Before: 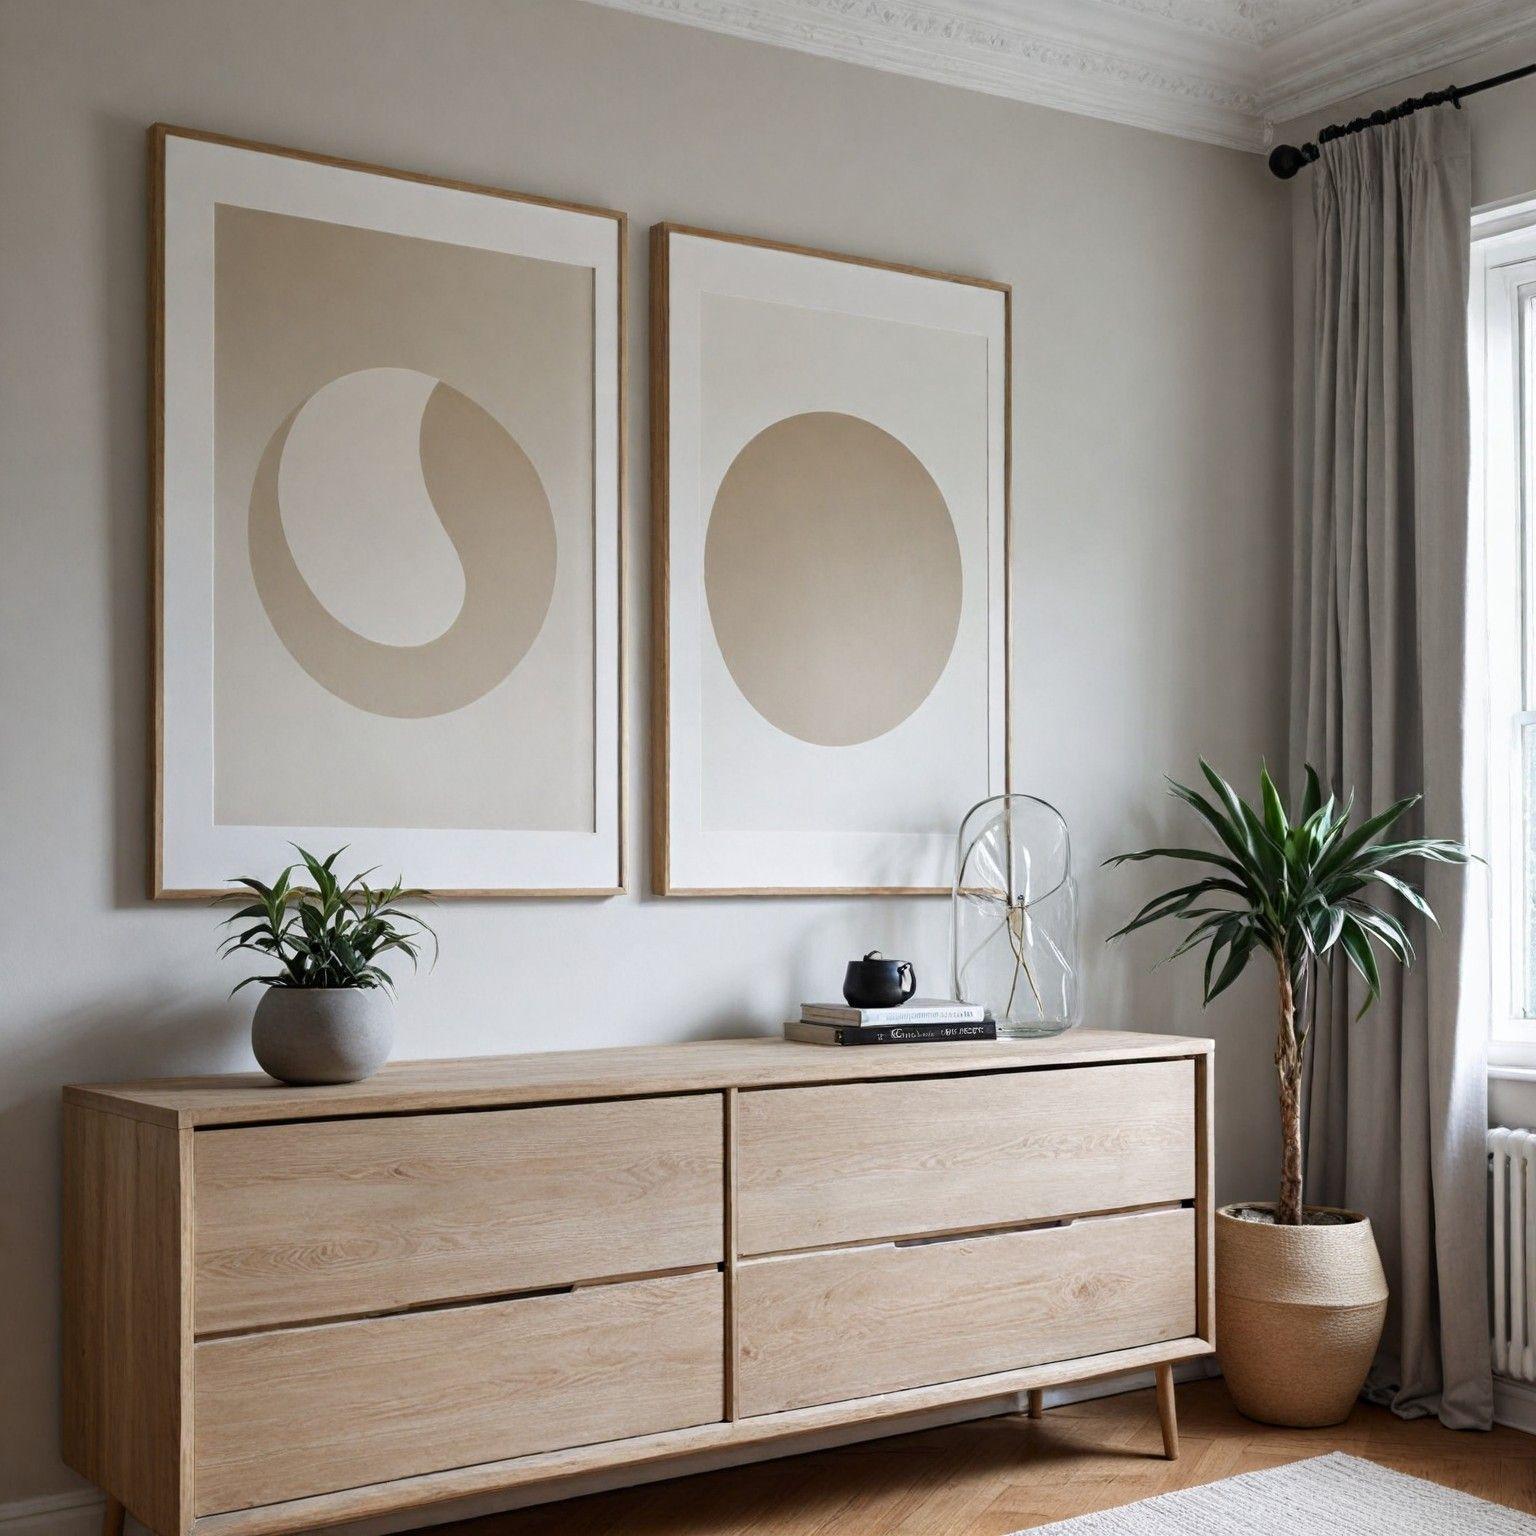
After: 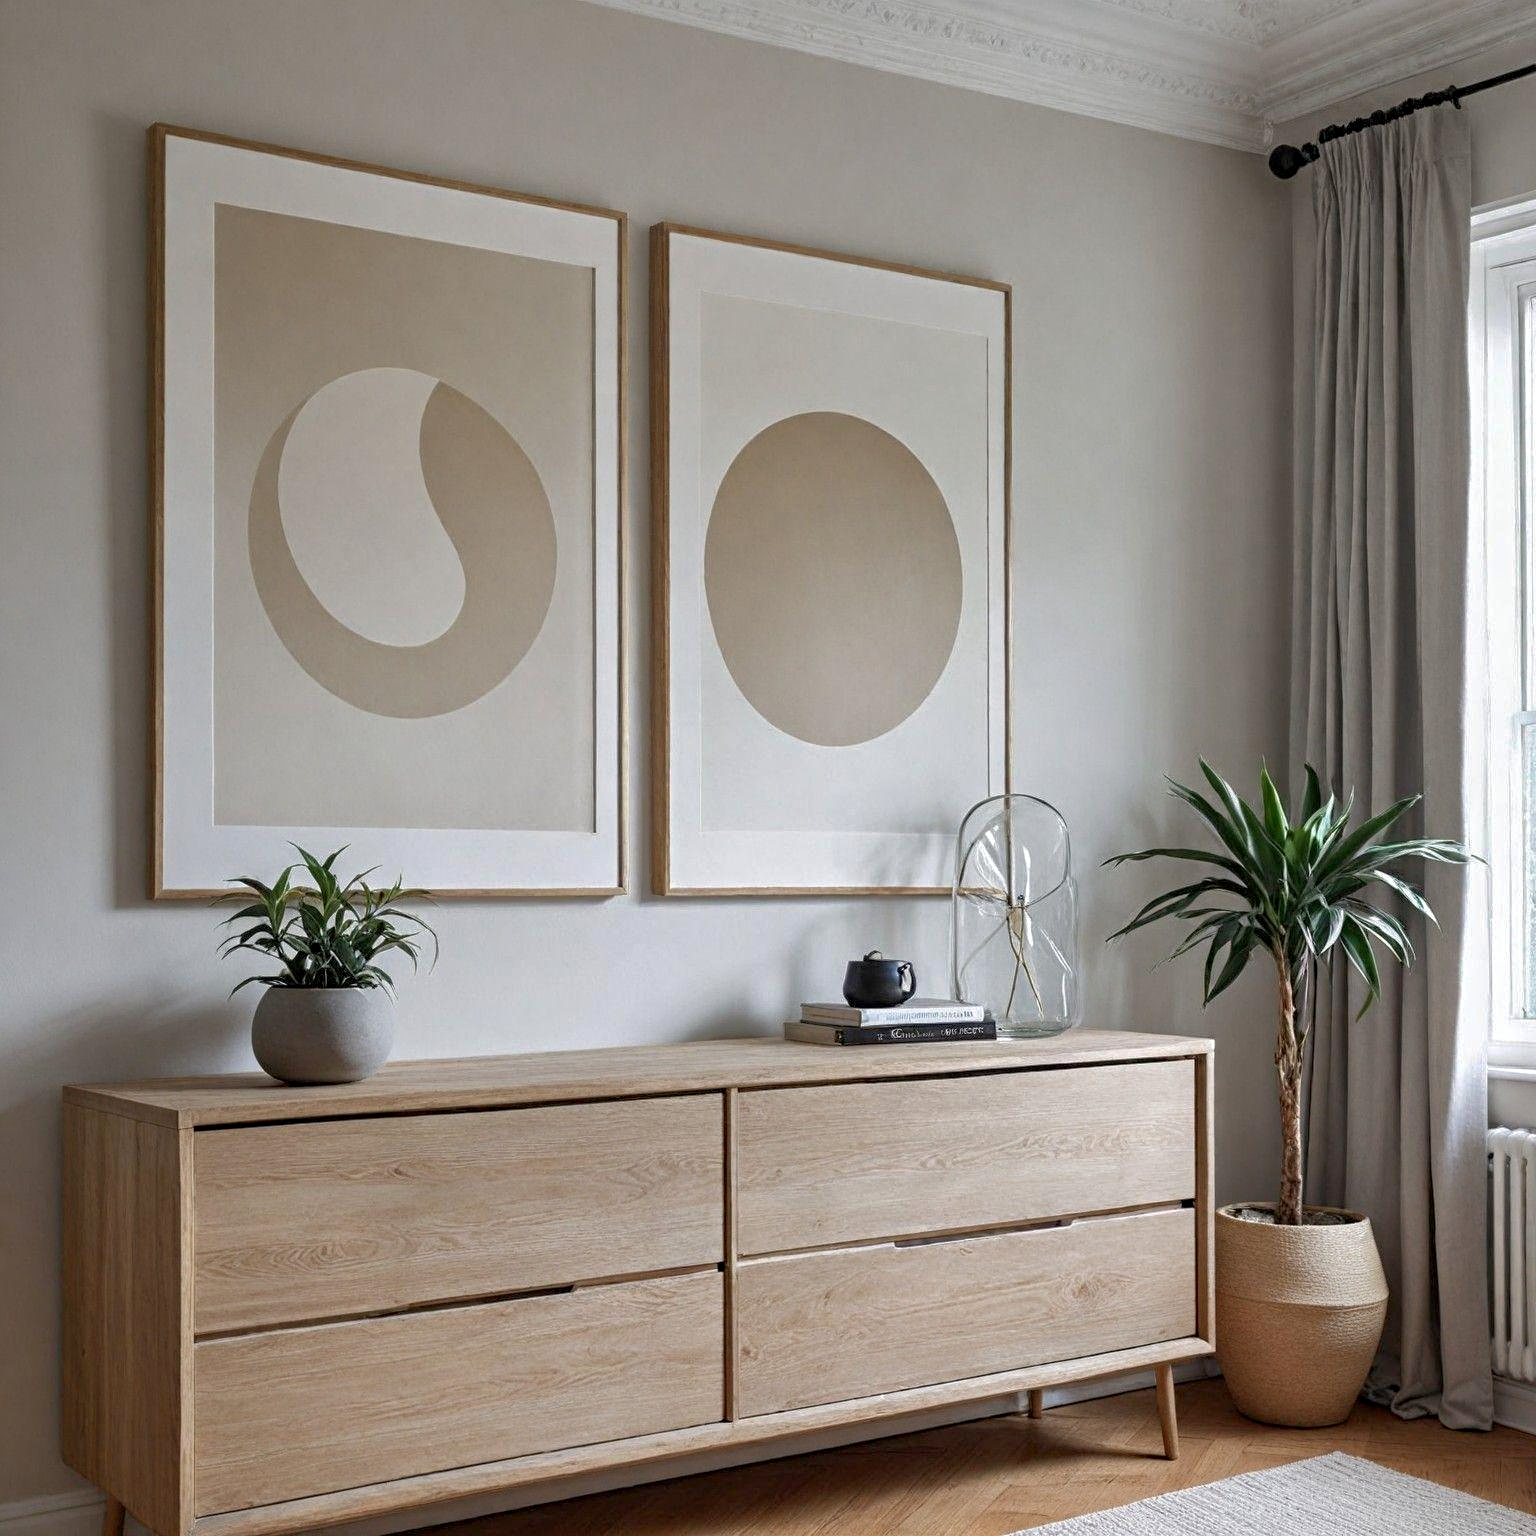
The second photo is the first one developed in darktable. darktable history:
shadows and highlights: on, module defaults
contrast equalizer: octaves 7, y [[0.502, 0.505, 0.512, 0.529, 0.564, 0.588], [0.5 ×6], [0.502, 0.505, 0.512, 0.529, 0.564, 0.588], [0, 0.001, 0.001, 0.004, 0.008, 0.011], [0, 0.001, 0.001, 0.004, 0.008, 0.011]]
